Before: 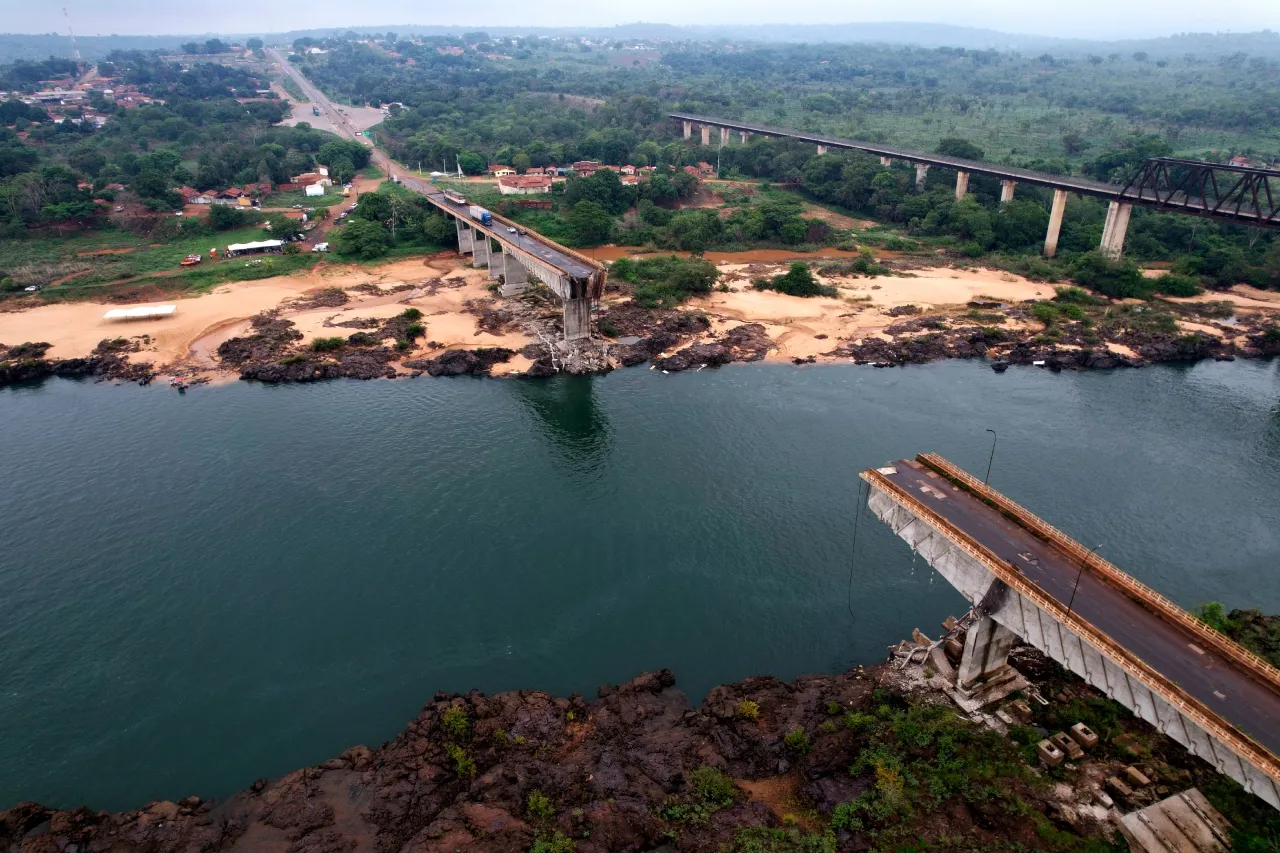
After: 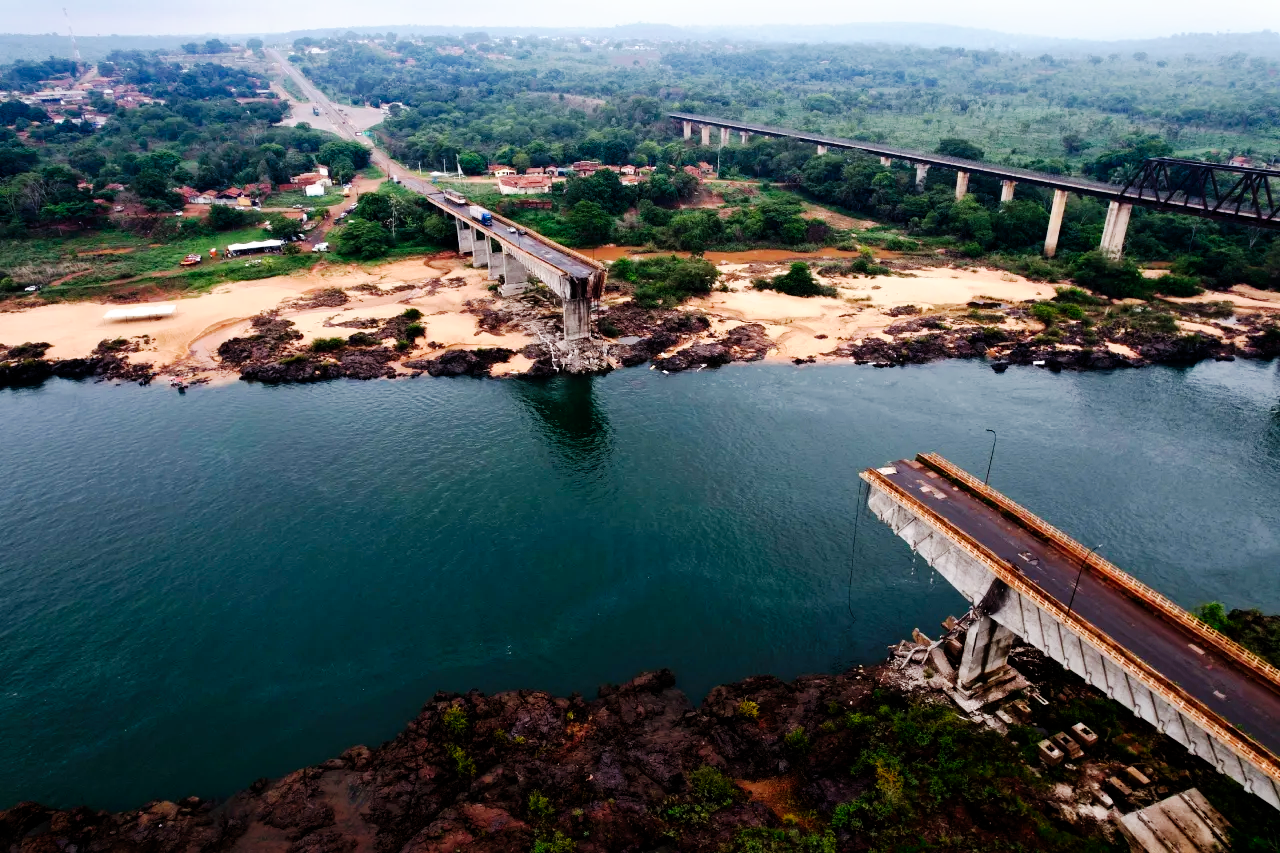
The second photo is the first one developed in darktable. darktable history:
tone curve: curves: ch0 [(0, 0) (0.003, 0) (0.011, 0.001) (0.025, 0.003) (0.044, 0.005) (0.069, 0.011) (0.1, 0.021) (0.136, 0.035) (0.177, 0.079) (0.224, 0.134) (0.277, 0.219) (0.335, 0.315) (0.399, 0.42) (0.468, 0.529) (0.543, 0.636) (0.623, 0.727) (0.709, 0.805) (0.801, 0.88) (0.898, 0.957) (1, 1)], preserve colors none
contrast brightness saturation: saturation -0.05
